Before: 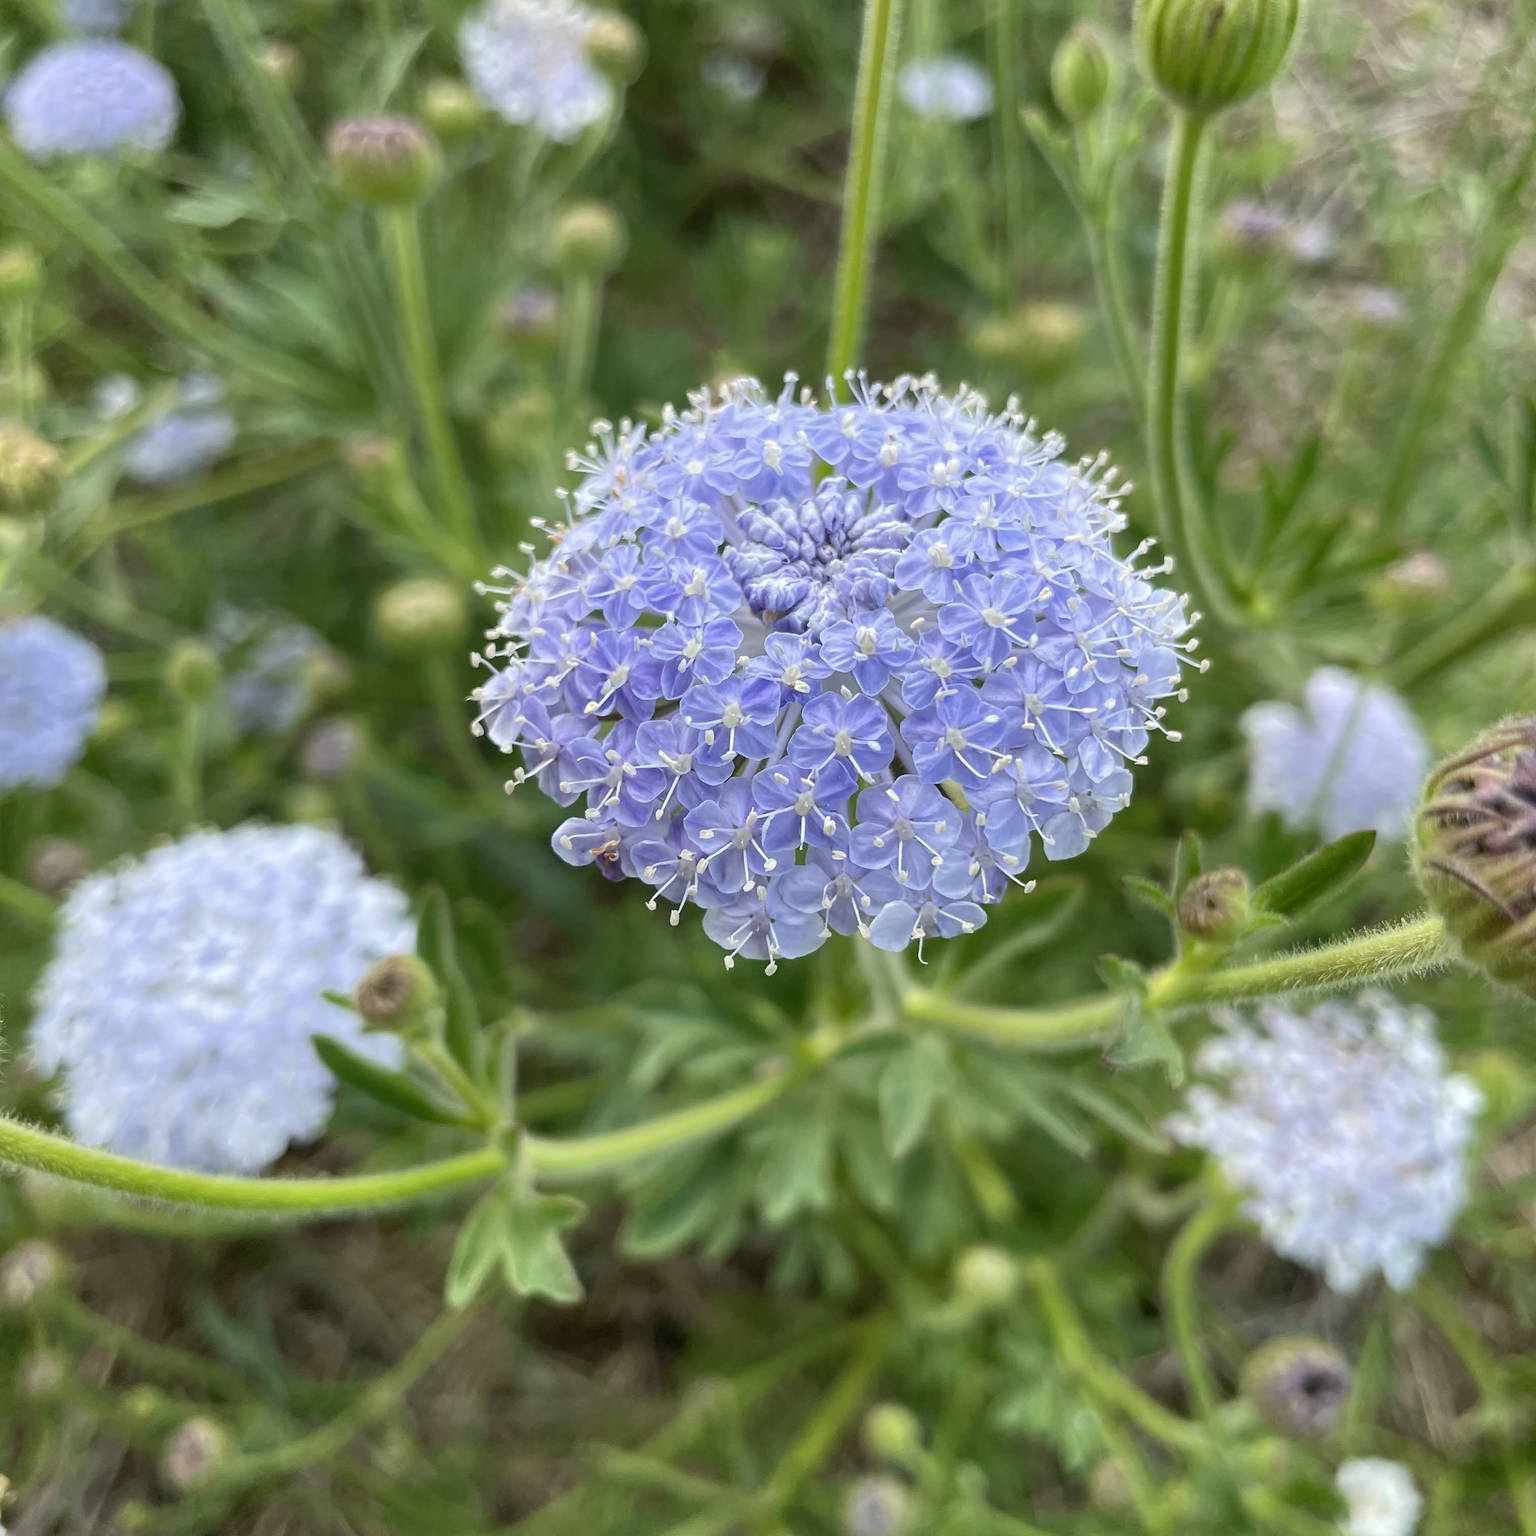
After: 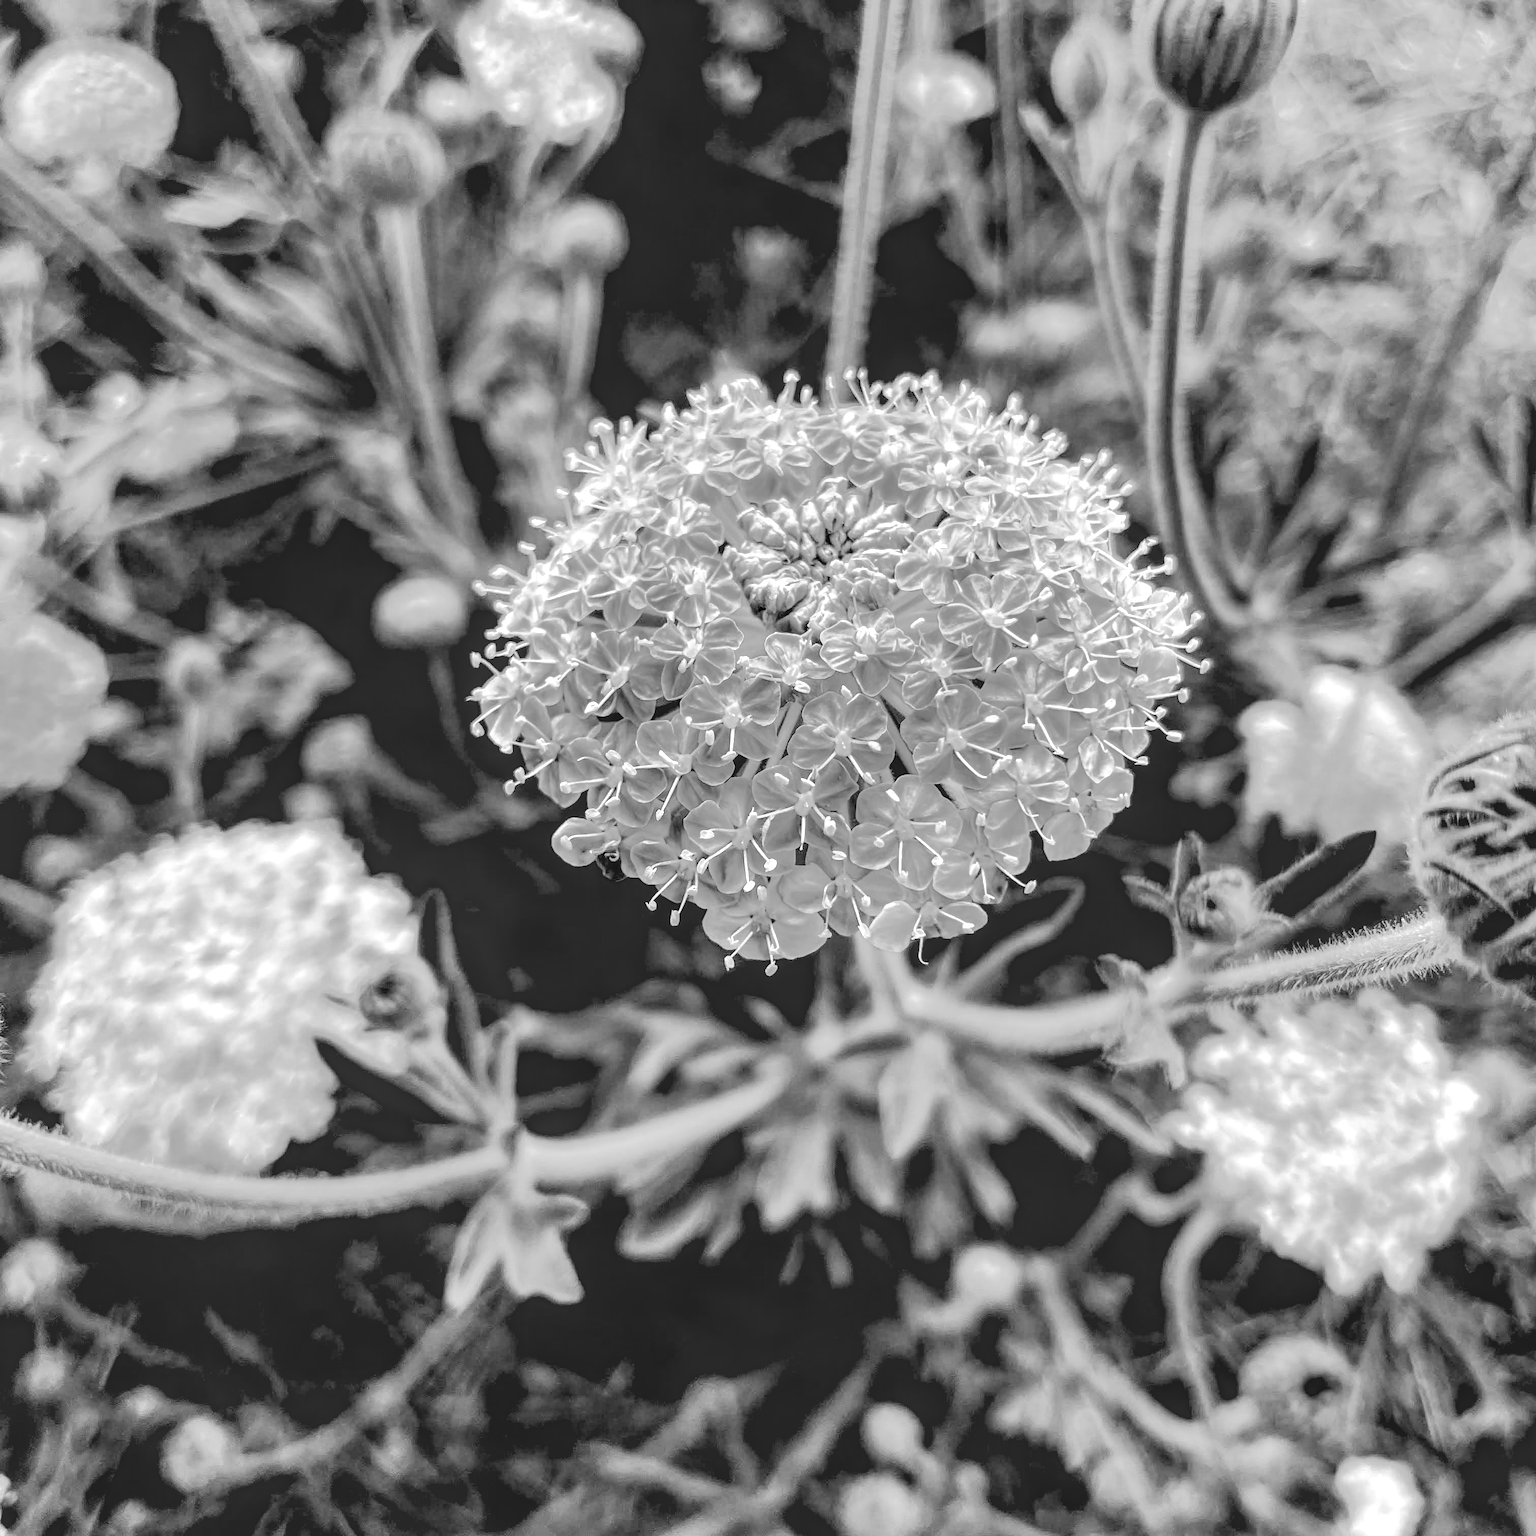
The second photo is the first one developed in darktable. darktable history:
local contrast: detail 150%
base curve: curves: ch0 [(0.065, 0.026) (0.236, 0.358) (0.53, 0.546) (0.777, 0.841) (0.924, 0.992)], preserve colors average RGB
monochrome: size 1
